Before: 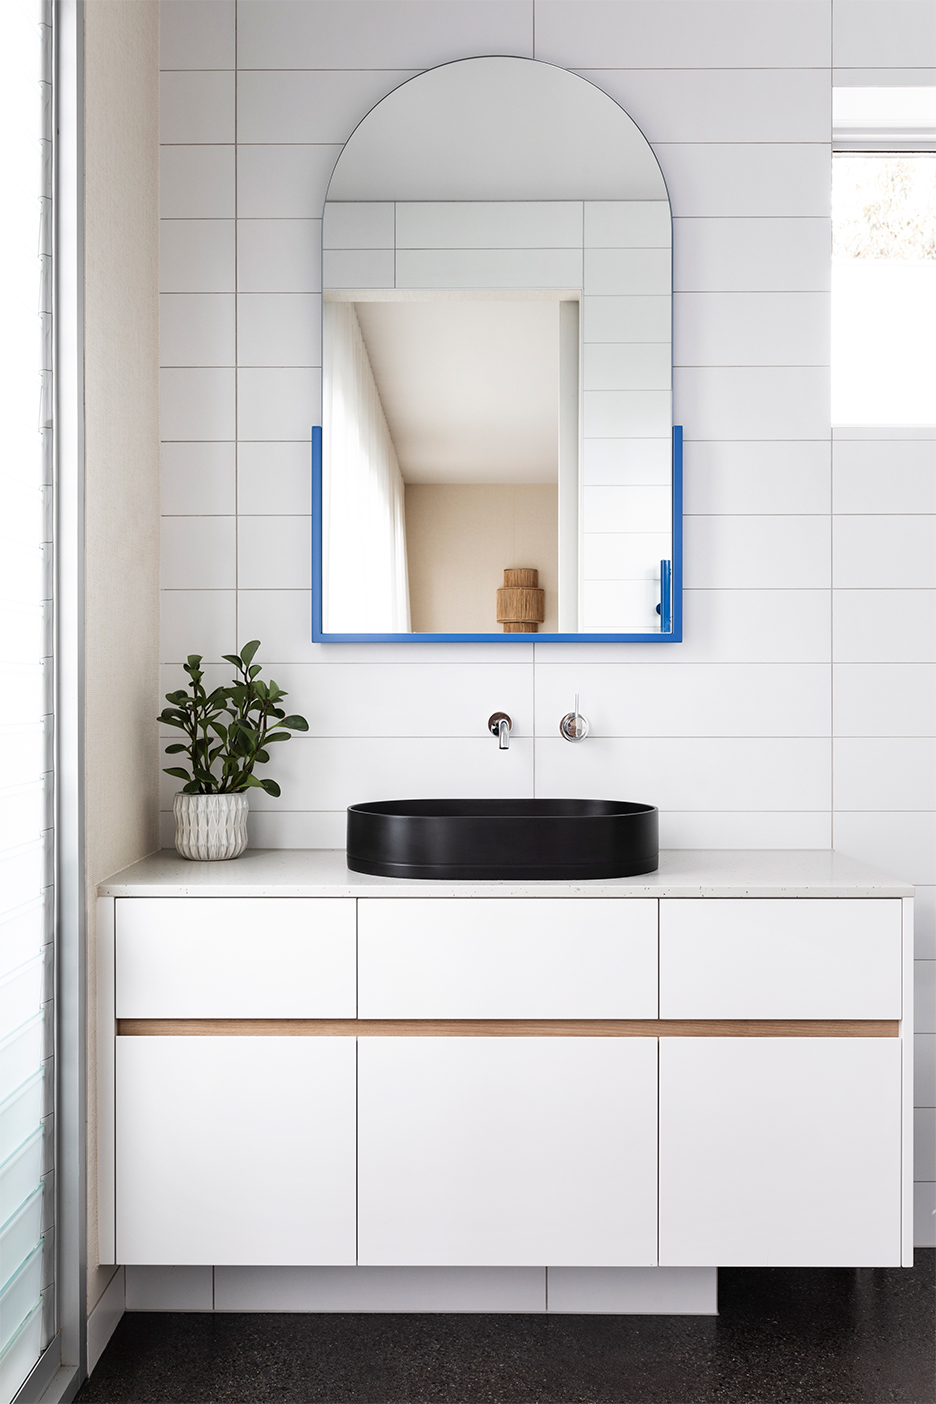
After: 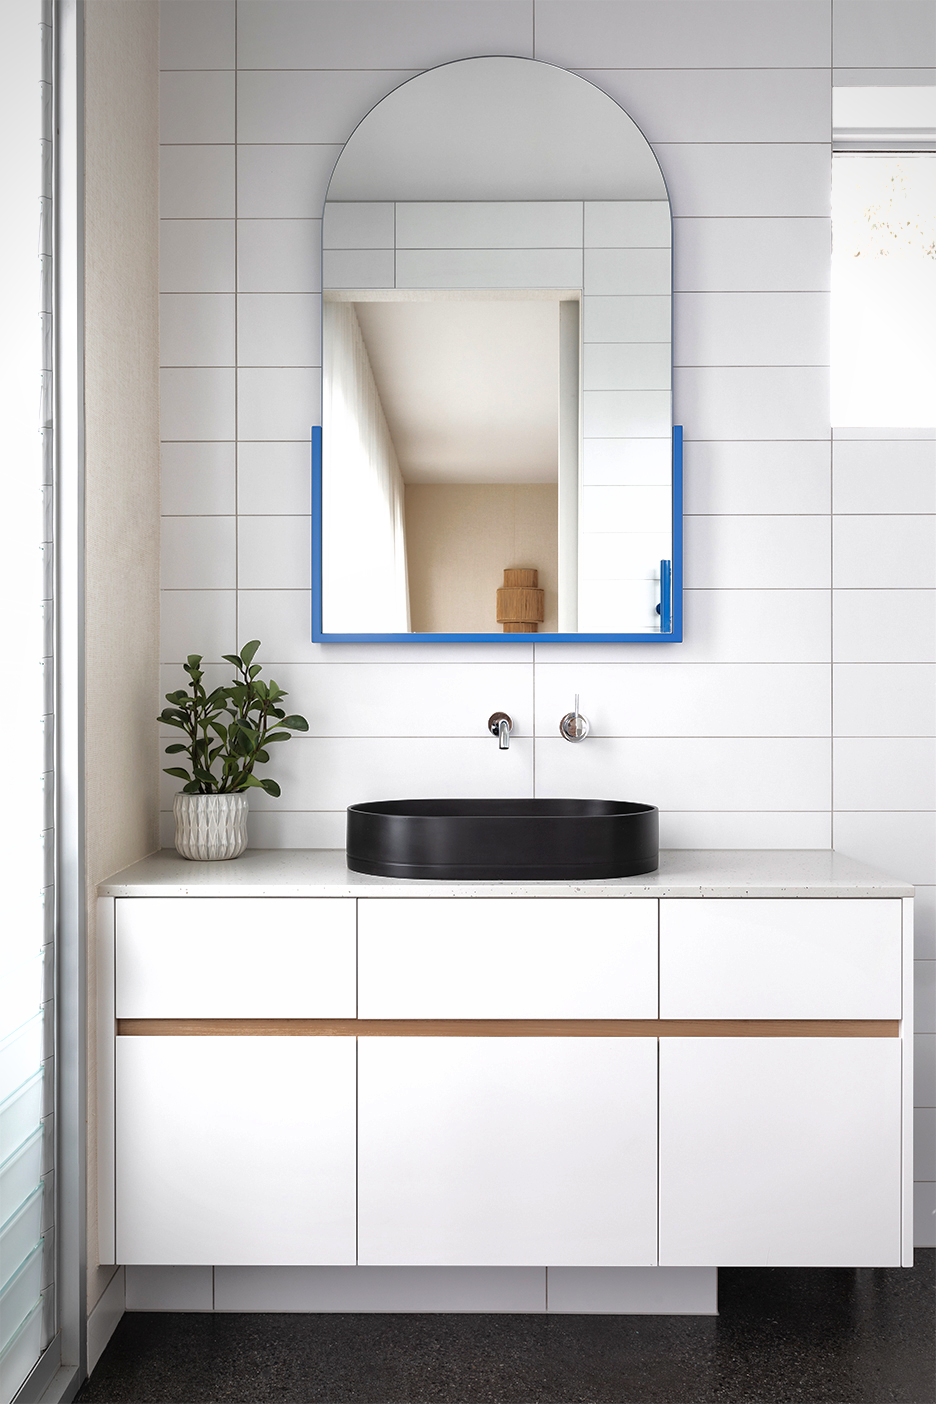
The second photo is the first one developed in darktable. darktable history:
vignetting: fall-off radius 60.92%
exposure: exposure 0.2 EV, compensate highlight preservation false
shadows and highlights: shadows 30
local contrast: mode bilateral grid, contrast 100, coarseness 100, detail 91%, midtone range 0.2
